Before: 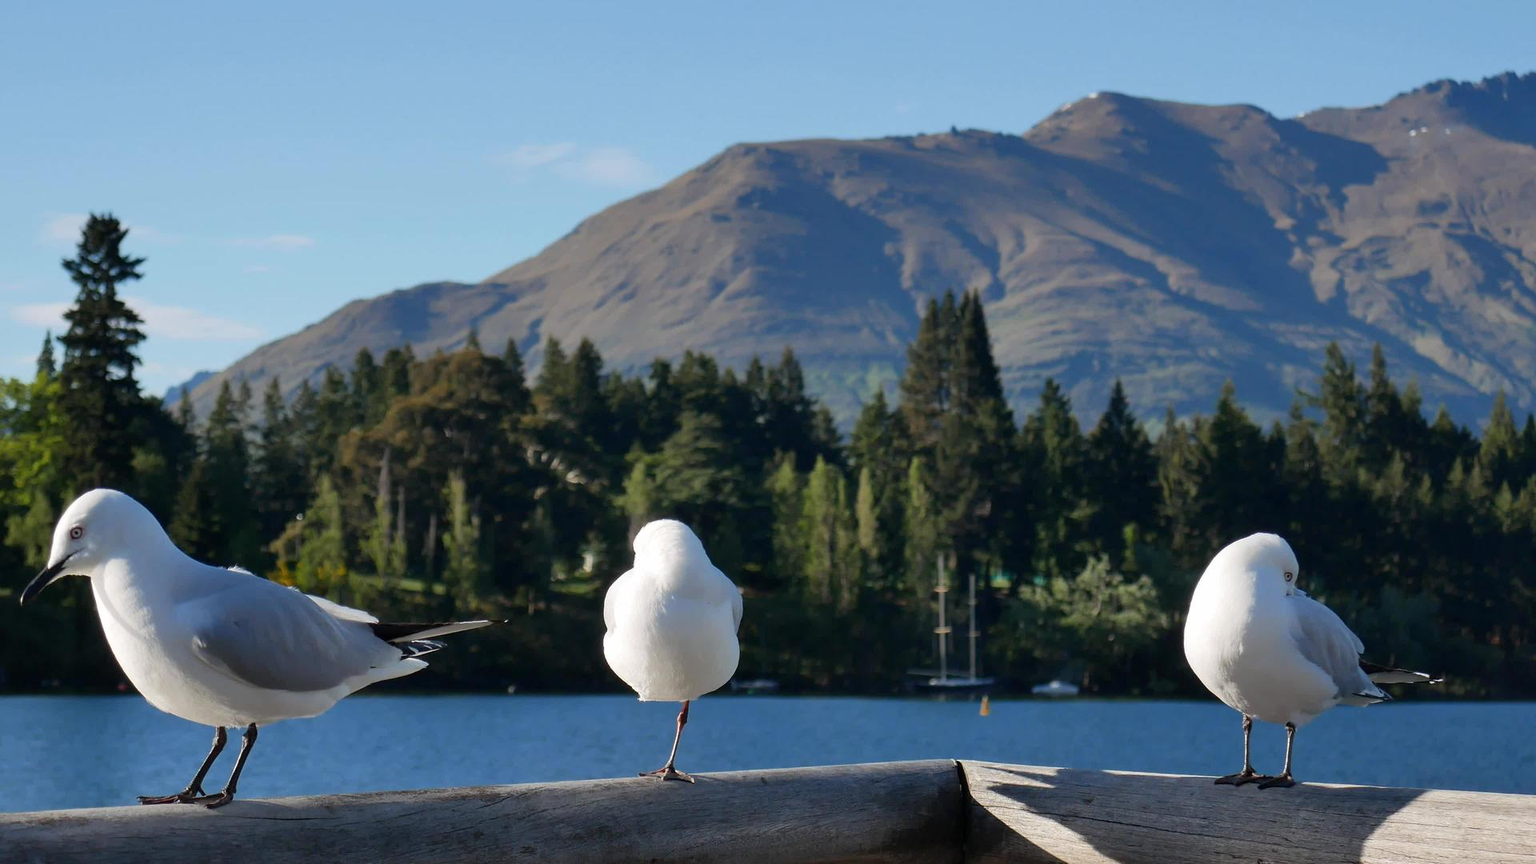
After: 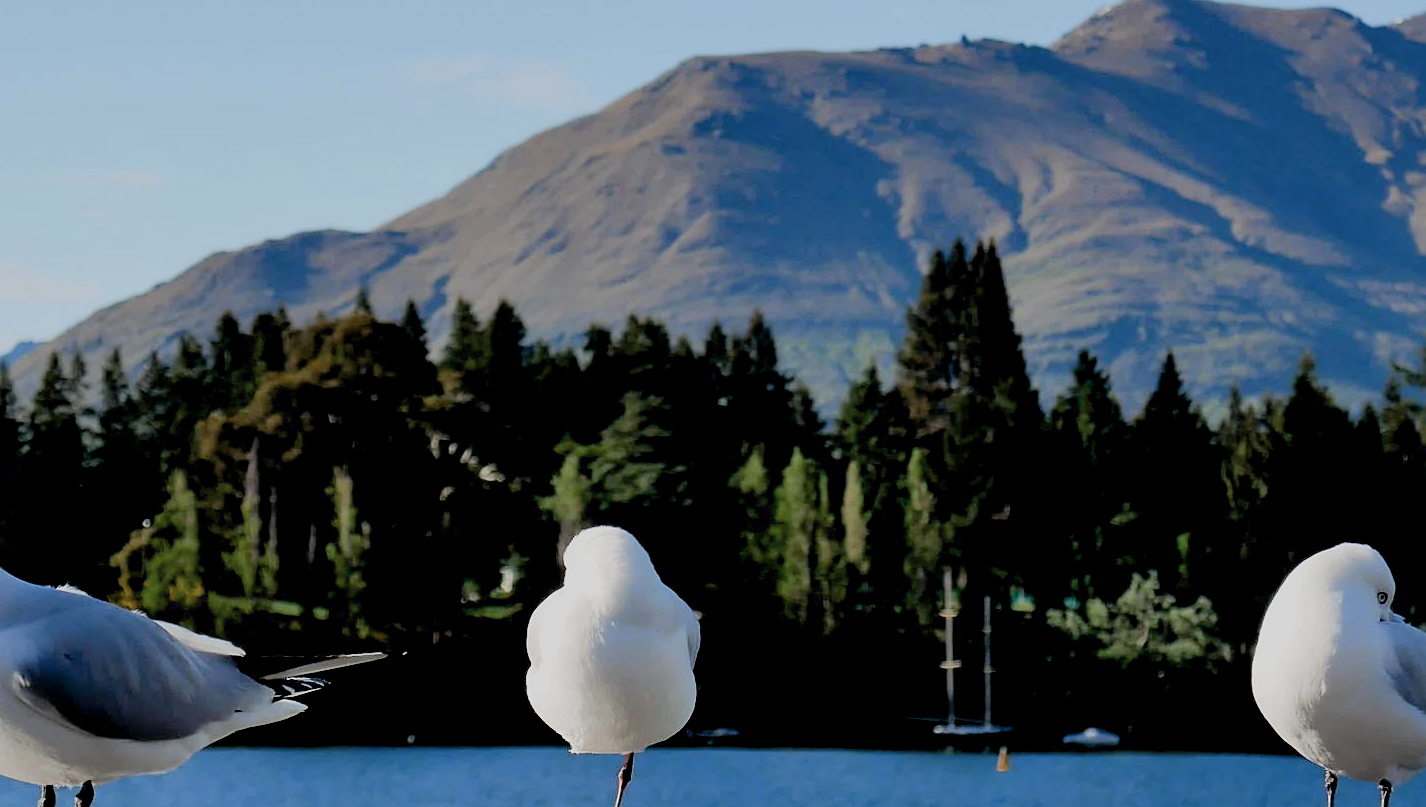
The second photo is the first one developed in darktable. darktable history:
exposure: black level correction 0.026, exposure 0.182 EV, compensate exposure bias true, compensate highlight preservation false
tone equalizer: edges refinement/feathering 500, mask exposure compensation -1.57 EV, preserve details no
contrast equalizer: y [[0.514, 0.573, 0.581, 0.508, 0.5, 0.5], [0.5 ×6], [0.5 ×6], [0 ×6], [0 ×6]], mix 0.296
crop and rotate: left 11.922%, top 11.491%, right 13.787%, bottom 13.771%
sharpen: radius 1.862, amount 0.409, threshold 1.365
color zones: curves: ch0 [(0, 0.5) (0.125, 0.4) (0.25, 0.5) (0.375, 0.4) (0.5, 0.4) (0.625, 0.6) (0.75, 0.6) (0.875, 0.5)]; ch1 [(0, 0.4) (0.125, 0.5) (0.25, 0.4) (0.375, 0.4) (0.5, 0.4) (0.625, 0.4) (0.75, 0.5) (0.875, 0.4)]; ch2 [(0, 0.6) (0.125, 0.5) (0.25, 0.5) (0.375, 0.6) (0.5, 0.6) (0.625, 0.5) (0.75, 0.5) (0.875, 0.5)]
filmic rgb: black relative exposure -7.17 EV, white relative exposure 5.37 EV, hardness 3.02
